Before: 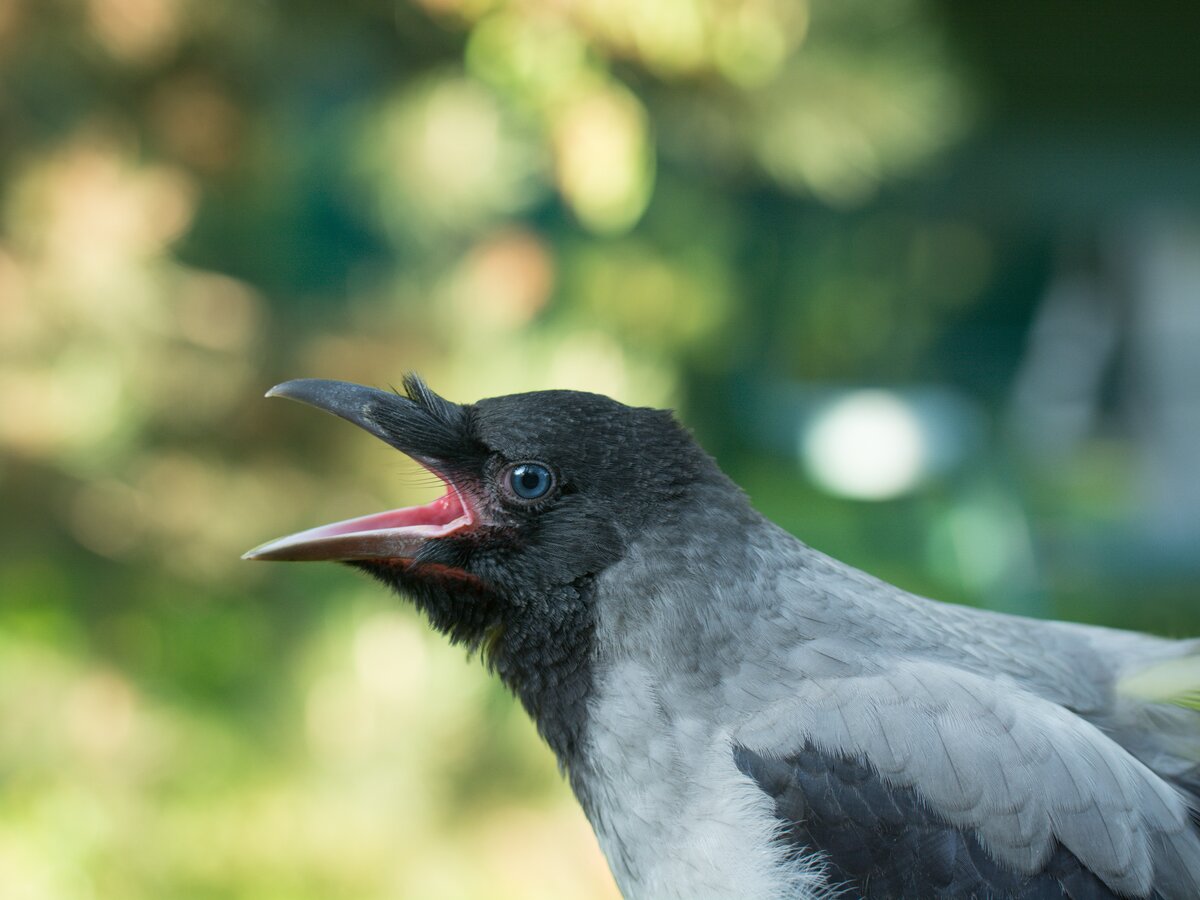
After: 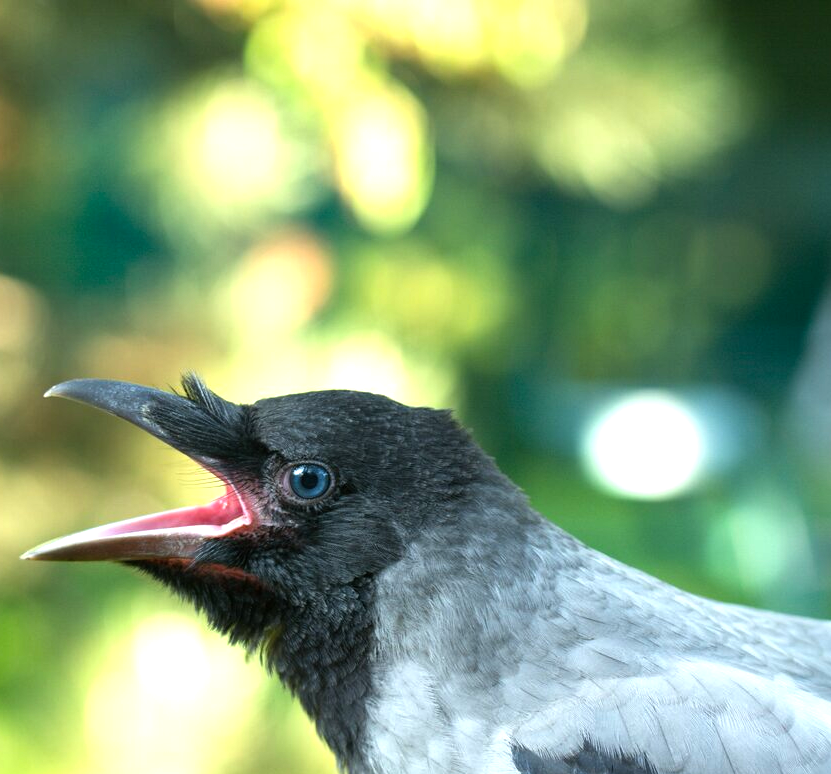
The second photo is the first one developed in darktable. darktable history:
exposure: black level correction 0, exposure 0.6 EV, compensate highlight preservation false
crop: left 18.479%, right 12.2%, bottom 13.971%
color balance rgb: linear chroma grading › global chroma 10%, global vibrance 10%, contrast 15%, saturation formula JzAzBz (2021)
